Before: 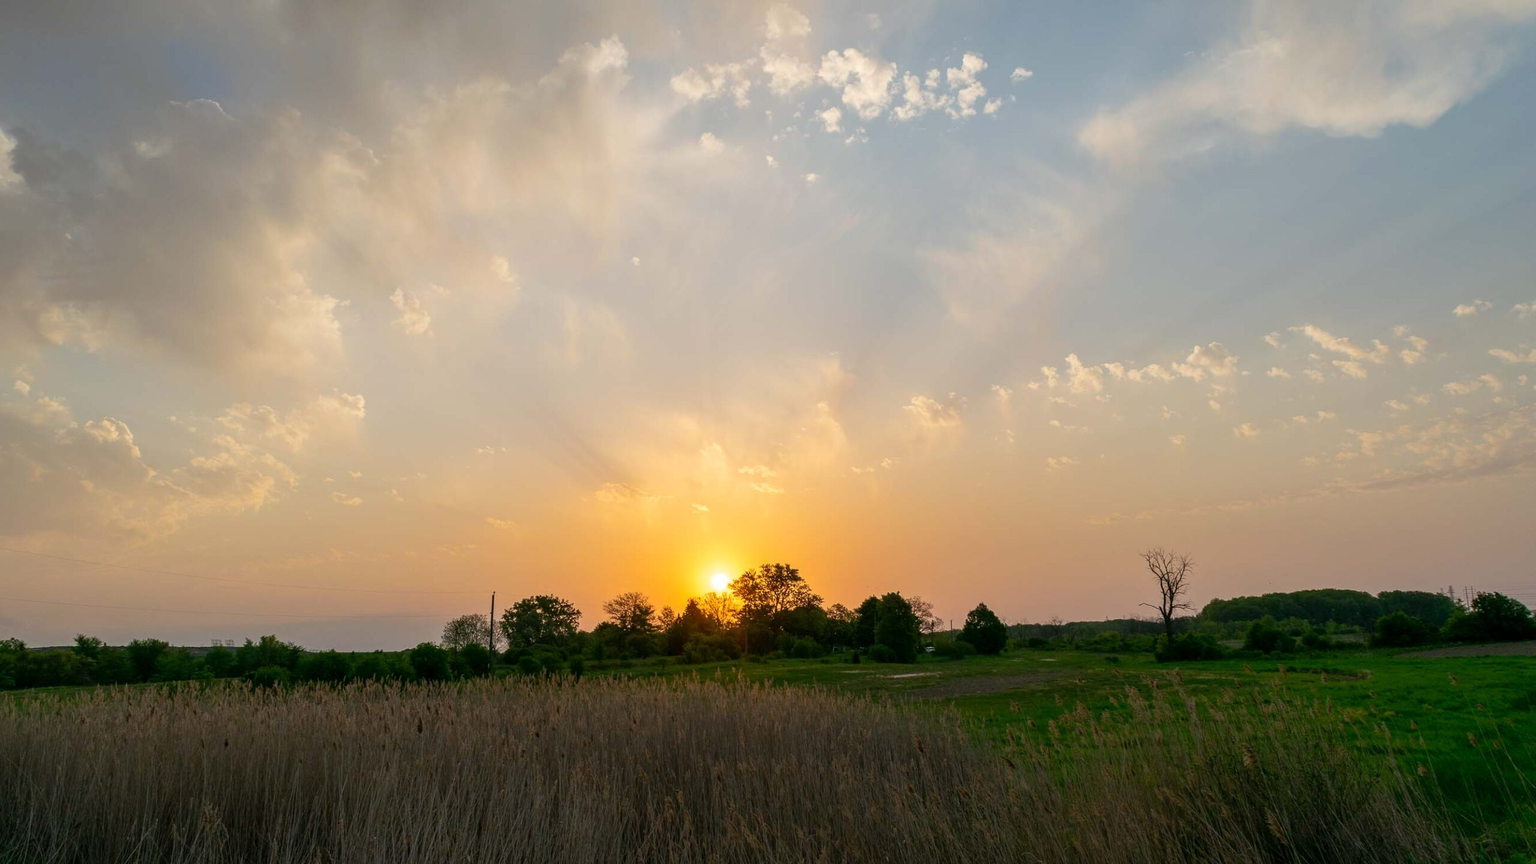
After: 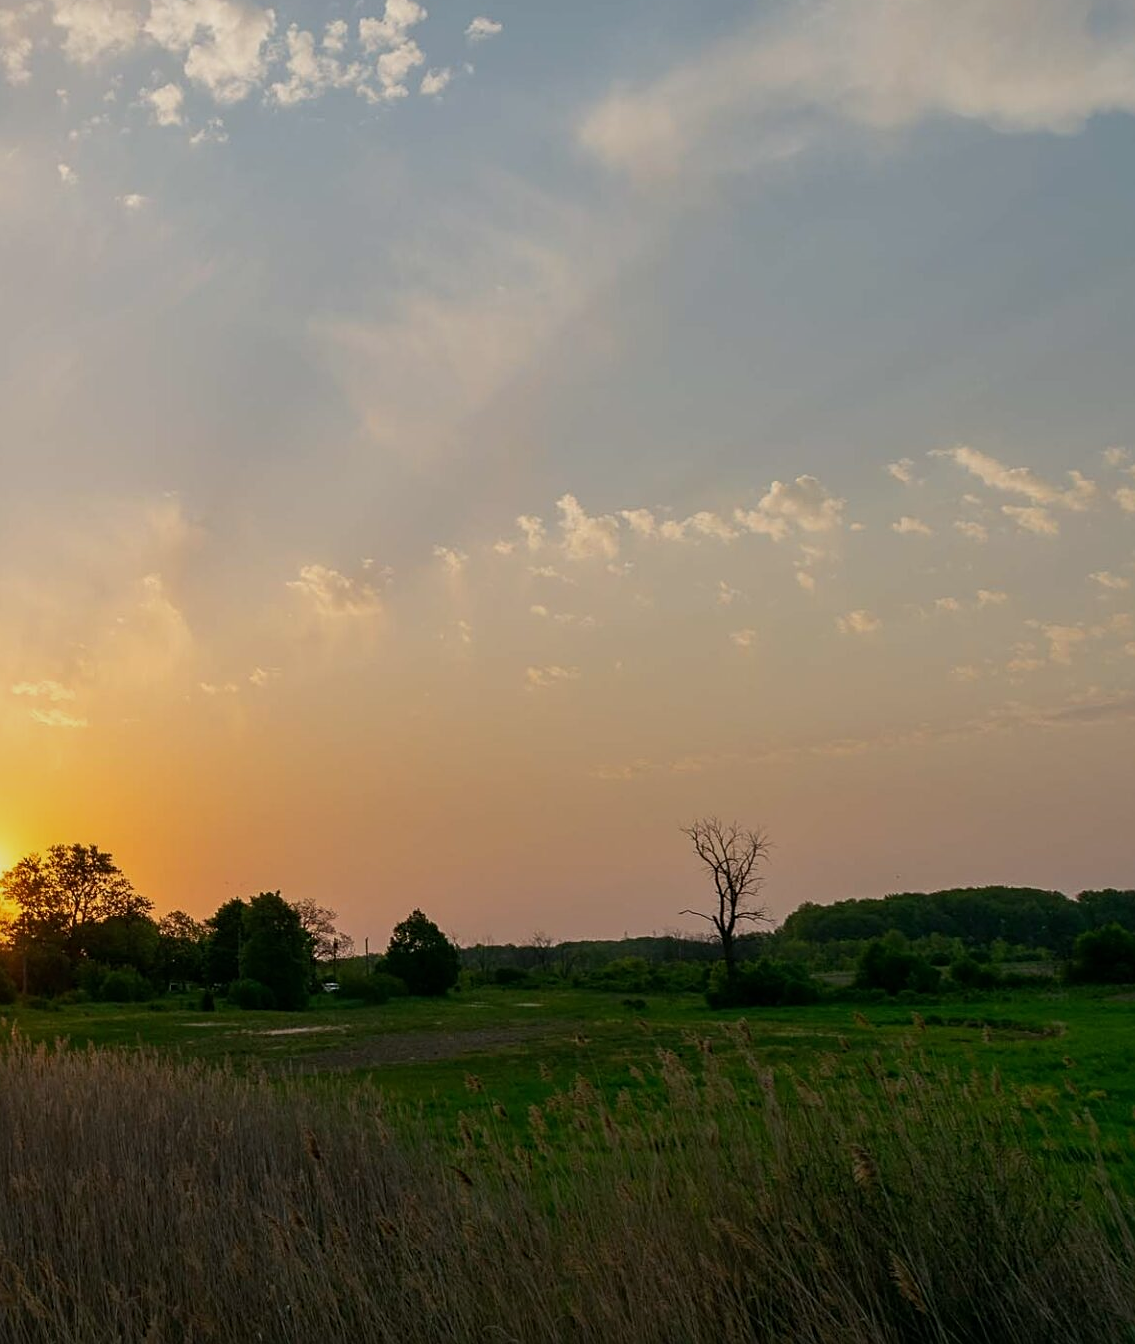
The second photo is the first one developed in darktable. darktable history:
crop: left 47.628%, top 6.643%, right 7.874%
exposure: exposure -0.36 EV, compensate highlight preservation false
sharpen: radius 2.529, amount 0.323
